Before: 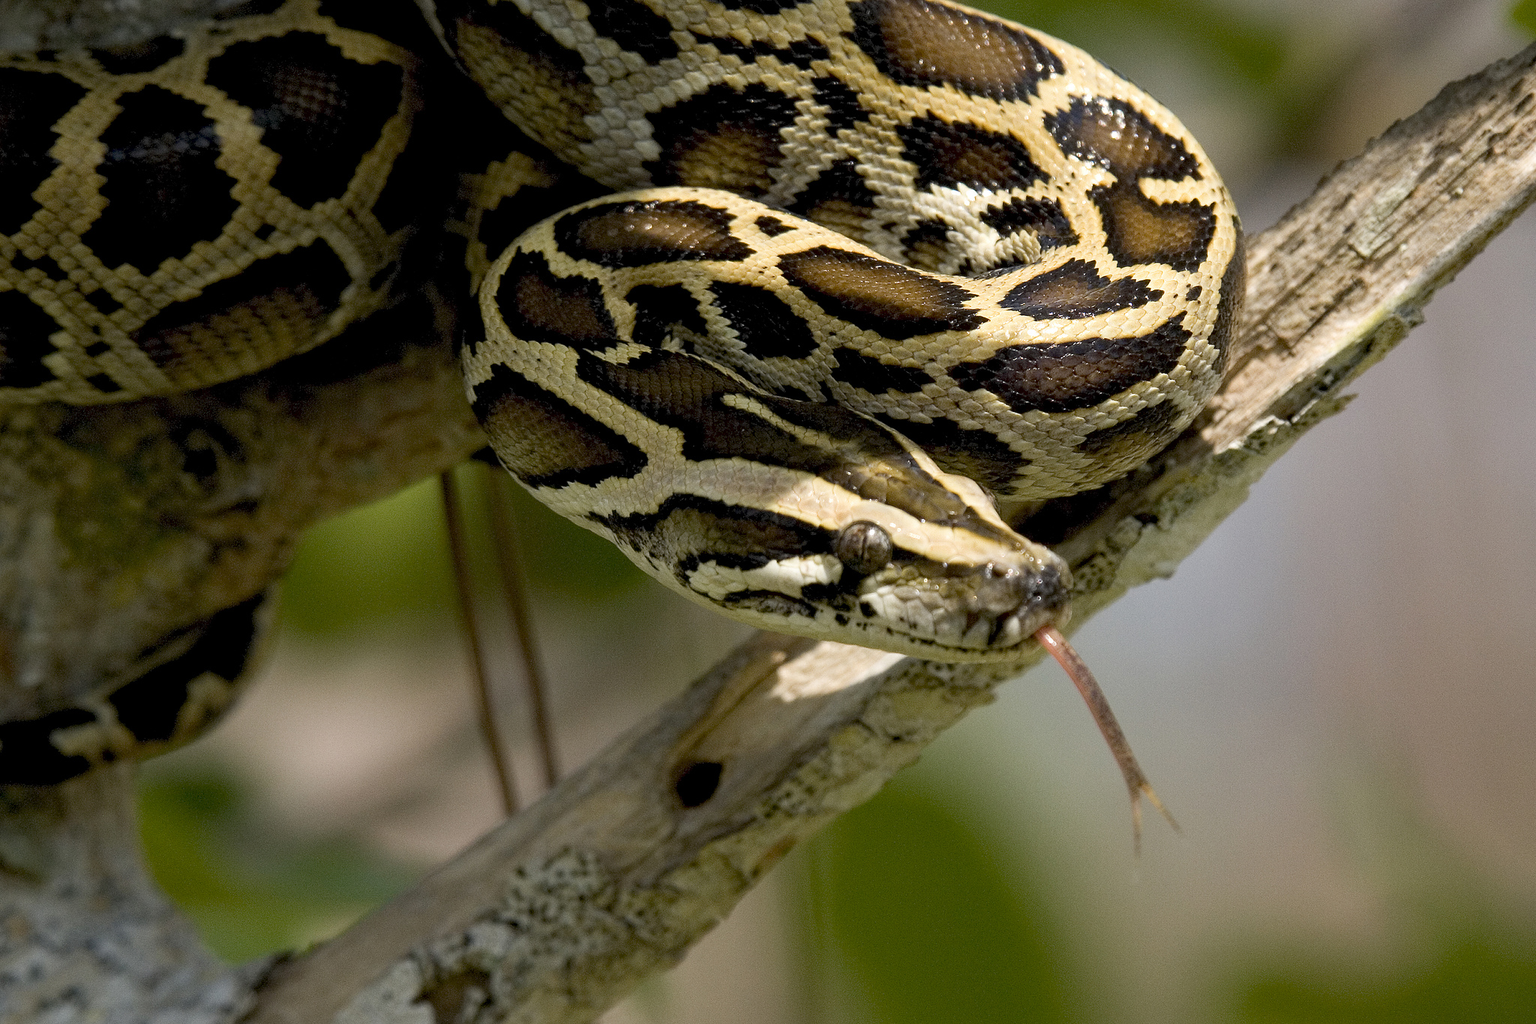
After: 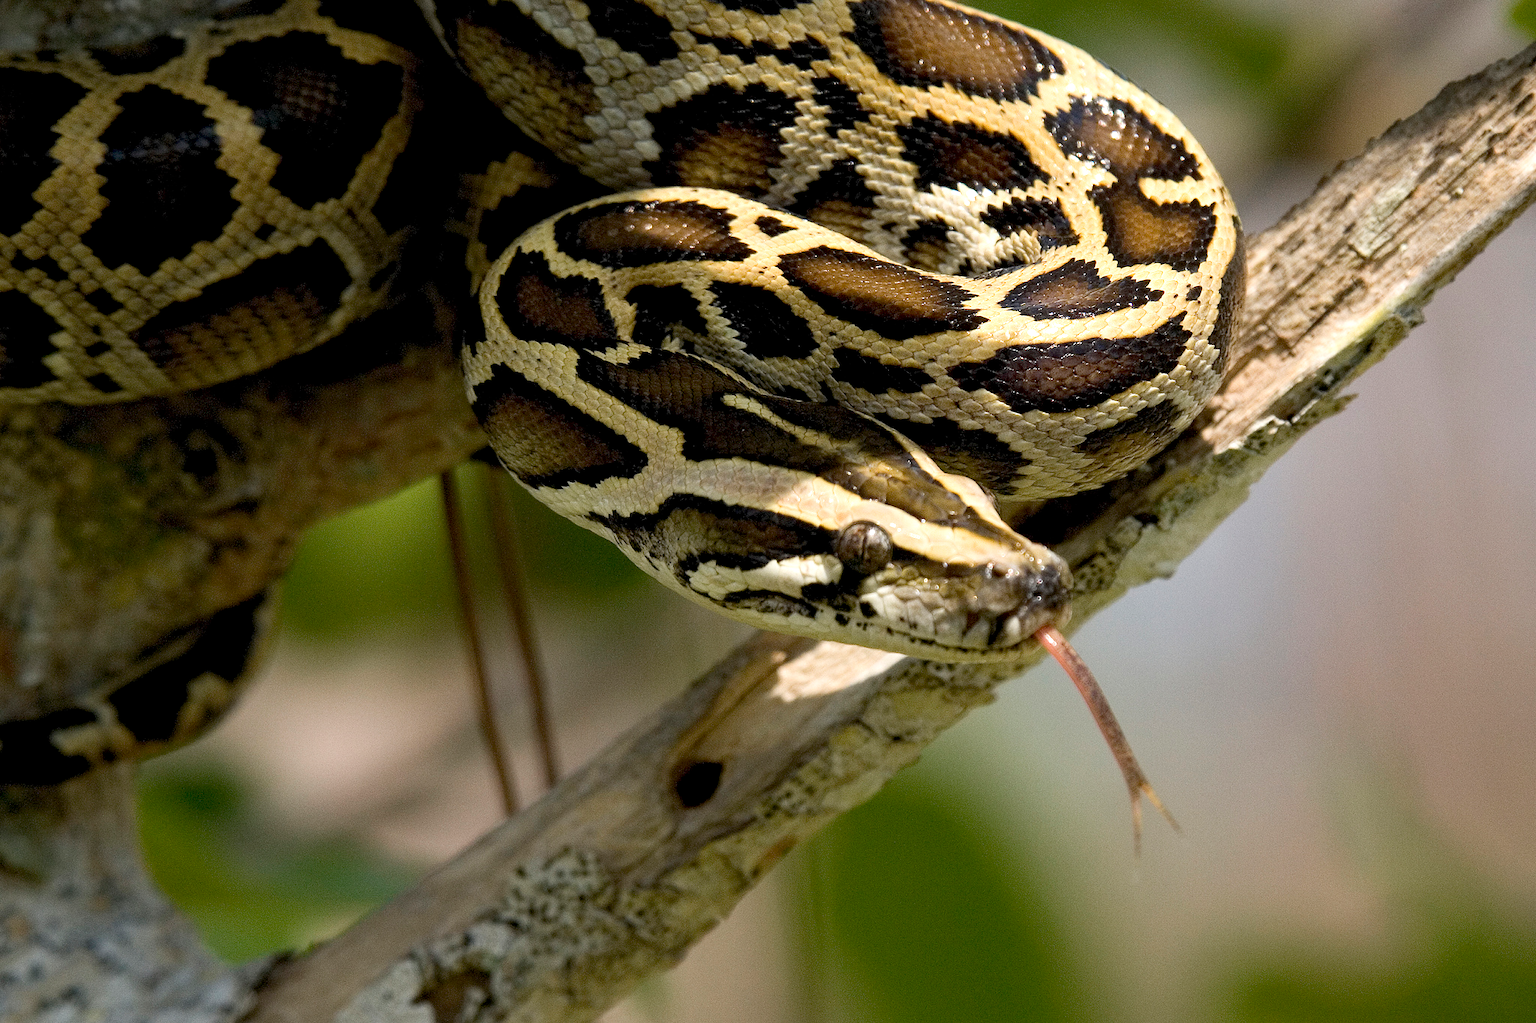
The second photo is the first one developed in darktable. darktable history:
exposure: exposure 0.207 EV, compensate highlight preservation false
contrast brightness saturation: contrast 0.08, saturation 0.02
